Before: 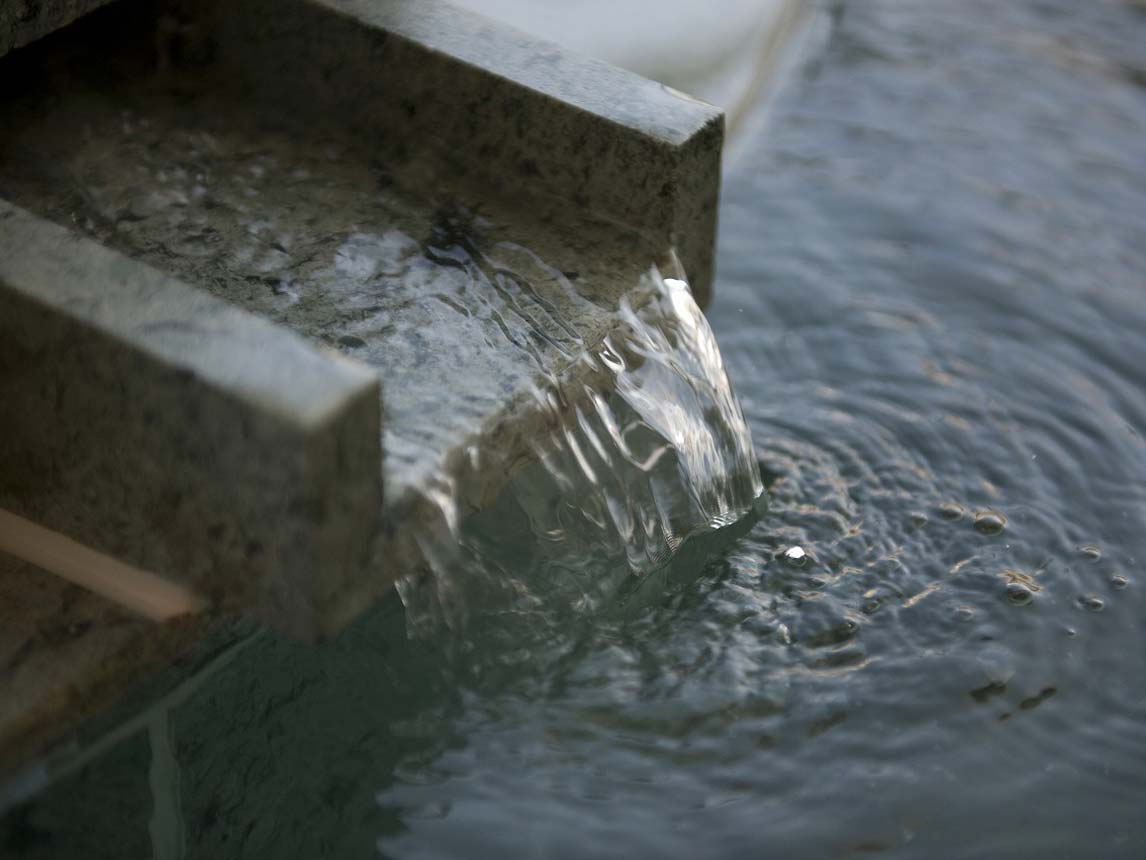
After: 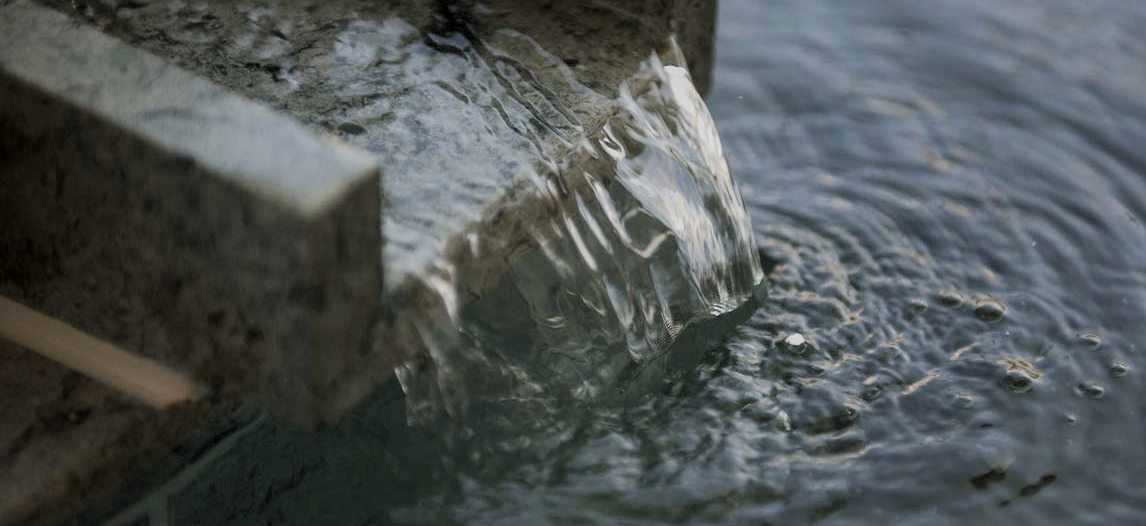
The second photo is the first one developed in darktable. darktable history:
filmic rgb: black relative exposure -7.65 EV, white relative exposure 4.56 EV, hardness 3.61, color science v5 (2021), contrast in shadows safe, contrast in highlights safe
crop and rotate: top 24.806%, bottom 13.999%
local contrast: on, module defaults
